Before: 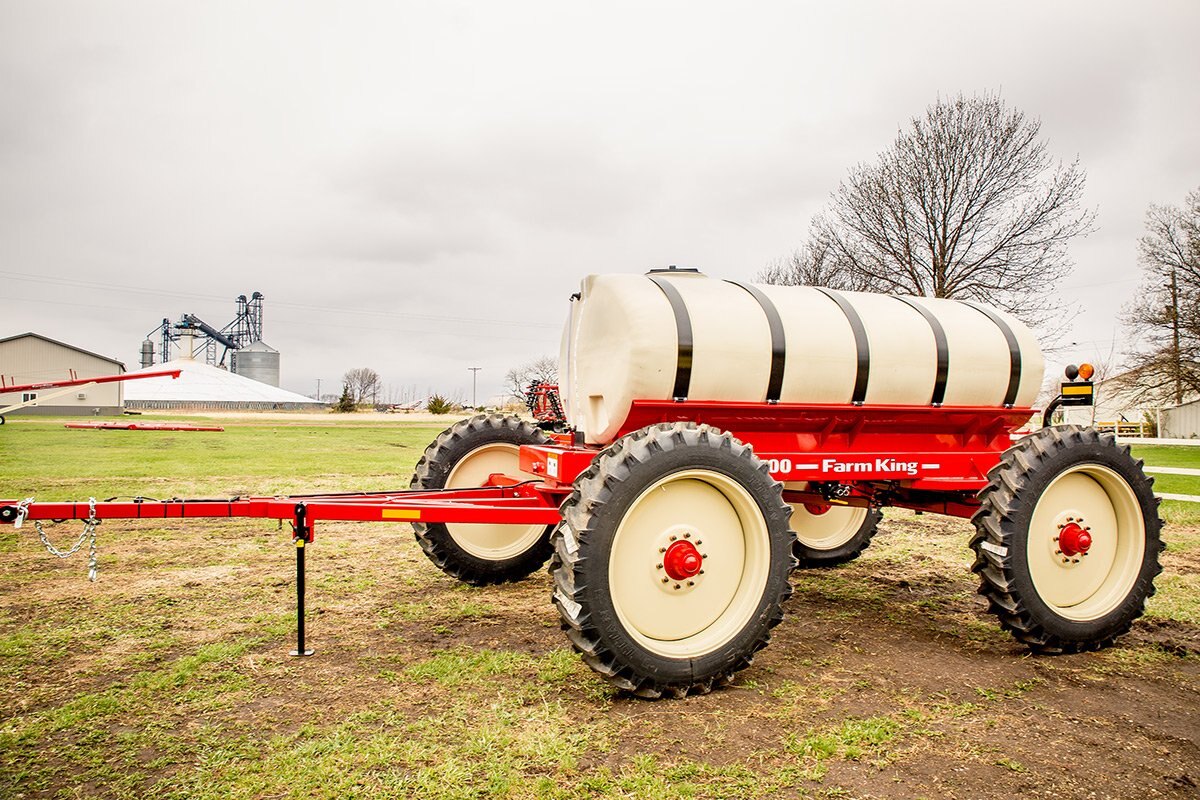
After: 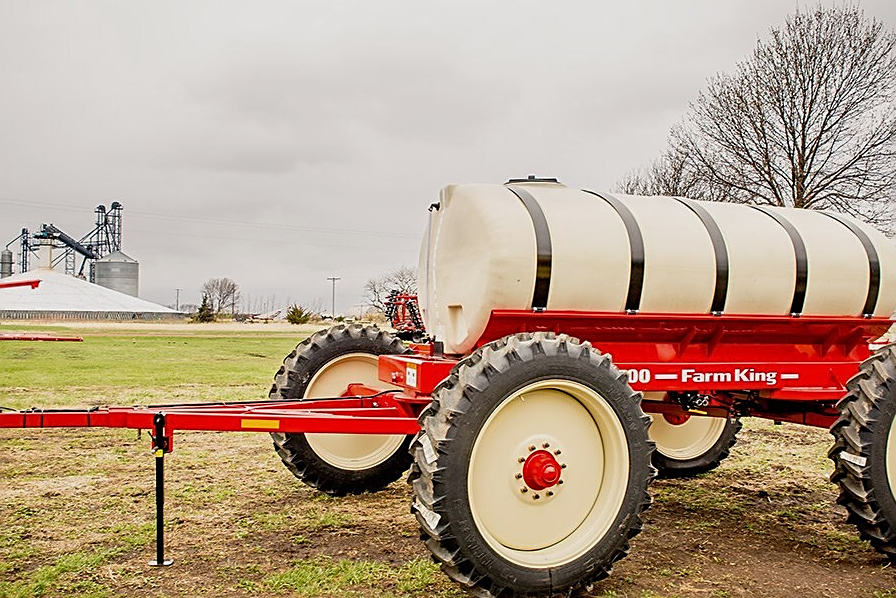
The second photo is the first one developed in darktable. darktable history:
sharpen: on, module defaults
crop and rotate: left 11.831%, top 11.346%, right 13.429%, bottom 13.899%
exposure: exposure -0.293 EV, compensate highlight preservation false
